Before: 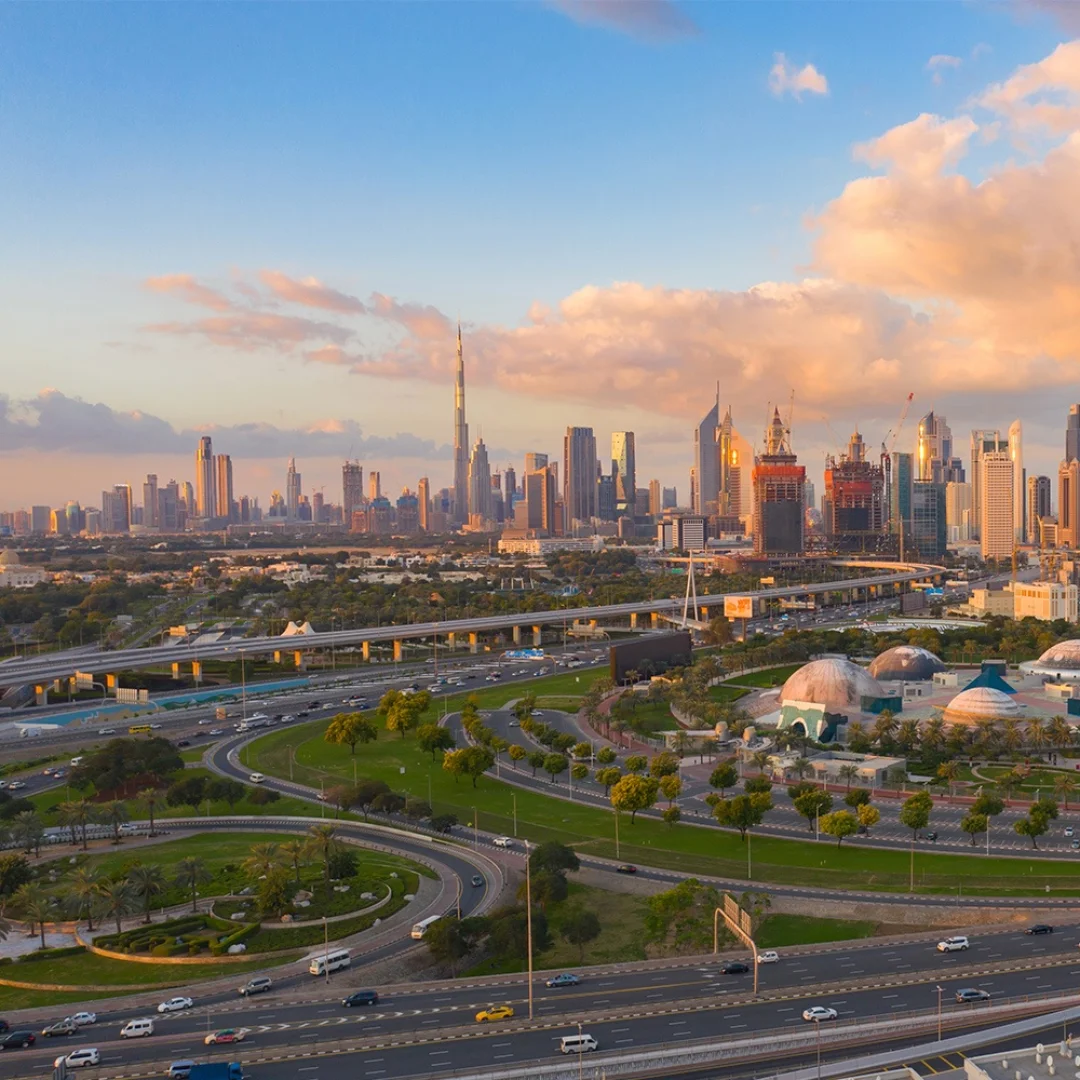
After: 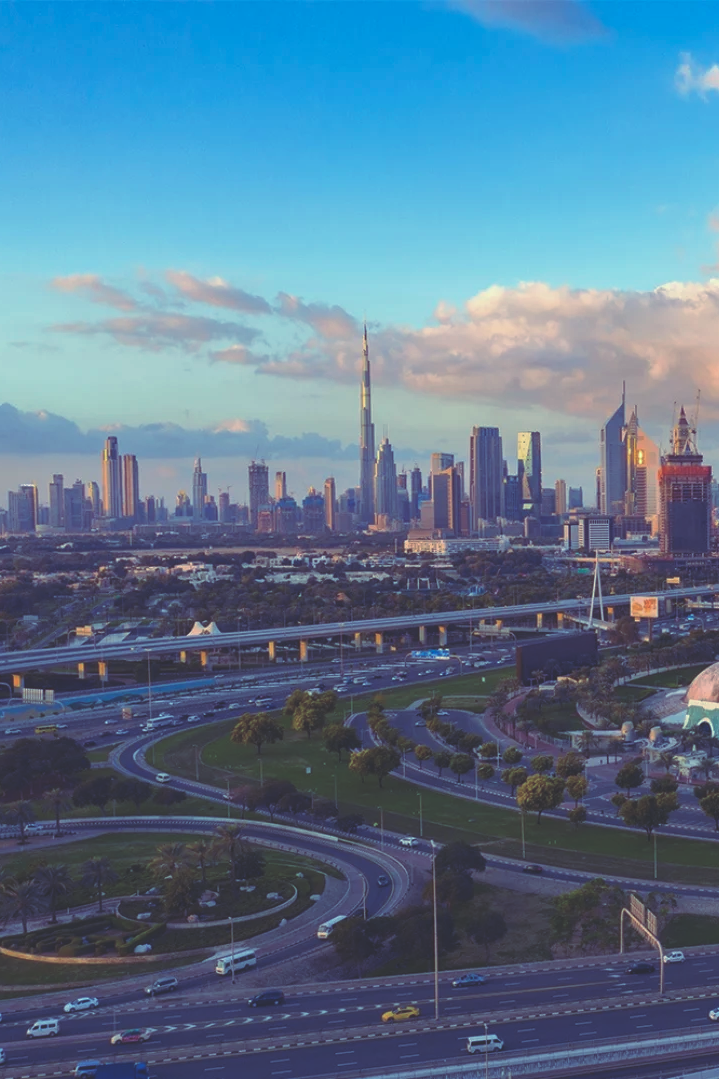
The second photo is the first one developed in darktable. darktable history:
local contrast: highlights 100%, shadows 100%, detail 120%, midtone range 0.2
exposure: compensate highlight preservation false
rgb curve: curves: ch0 [(0, 0.186) (0.314, 0.284) (0.576, 0.466) (0.805, 0.691) (0.936, 0.886)]; ch1 [(0, 0.186) (0.314, 0.284) (0.581, 0.534) (0.771, 0.746) (0.936, 0.958)]; ch2 [(0, 0.216) (0.275, 0.39) (1, 1)], mode RGB, independent channels, compensate middle gray true, preserve colors none
crop and rotate: left 8.786%, right 24.548%
